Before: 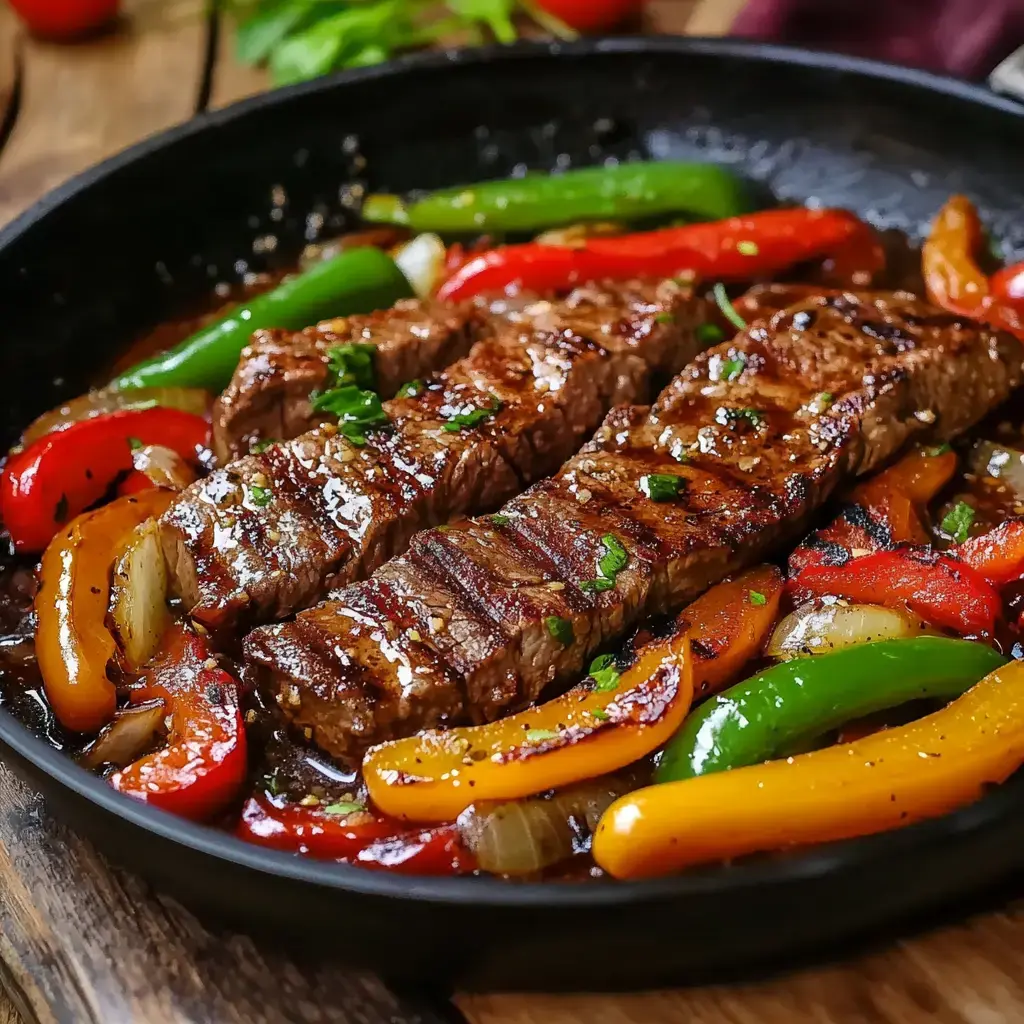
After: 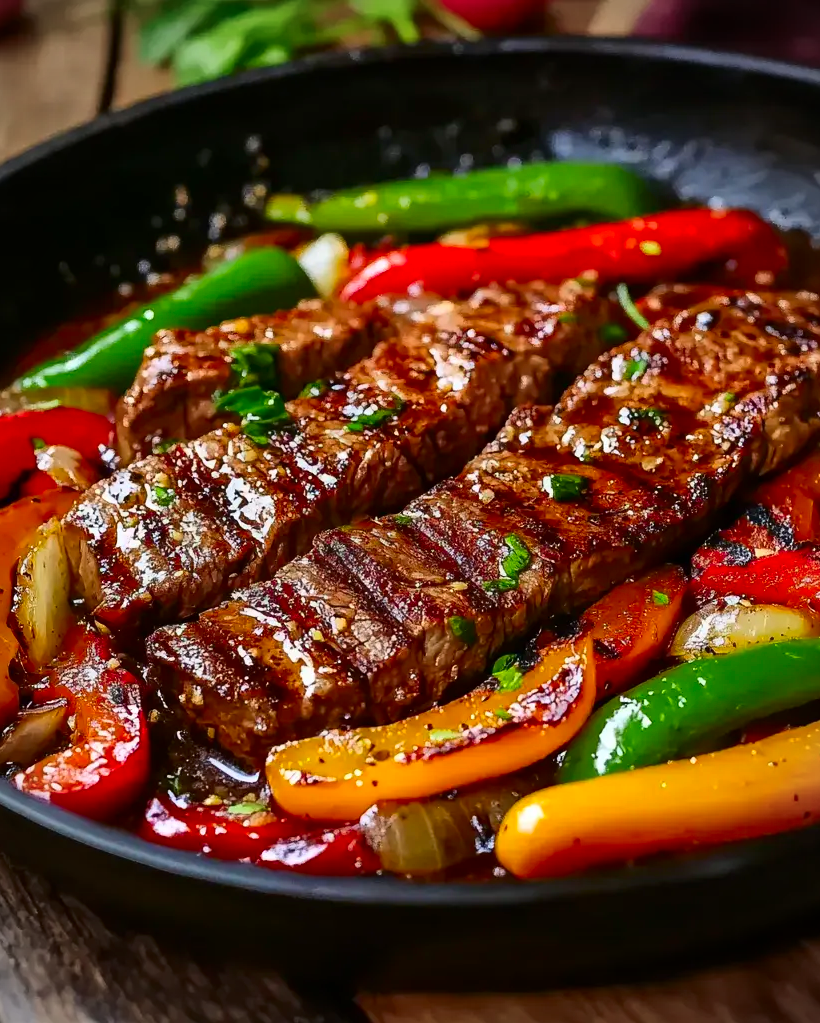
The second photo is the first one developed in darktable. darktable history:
contrast brightness saturation: contrast 0.16, saturation 0.325
vignetting: on, module defaults
crop and rotate: left 9.565%, right 10.299%
